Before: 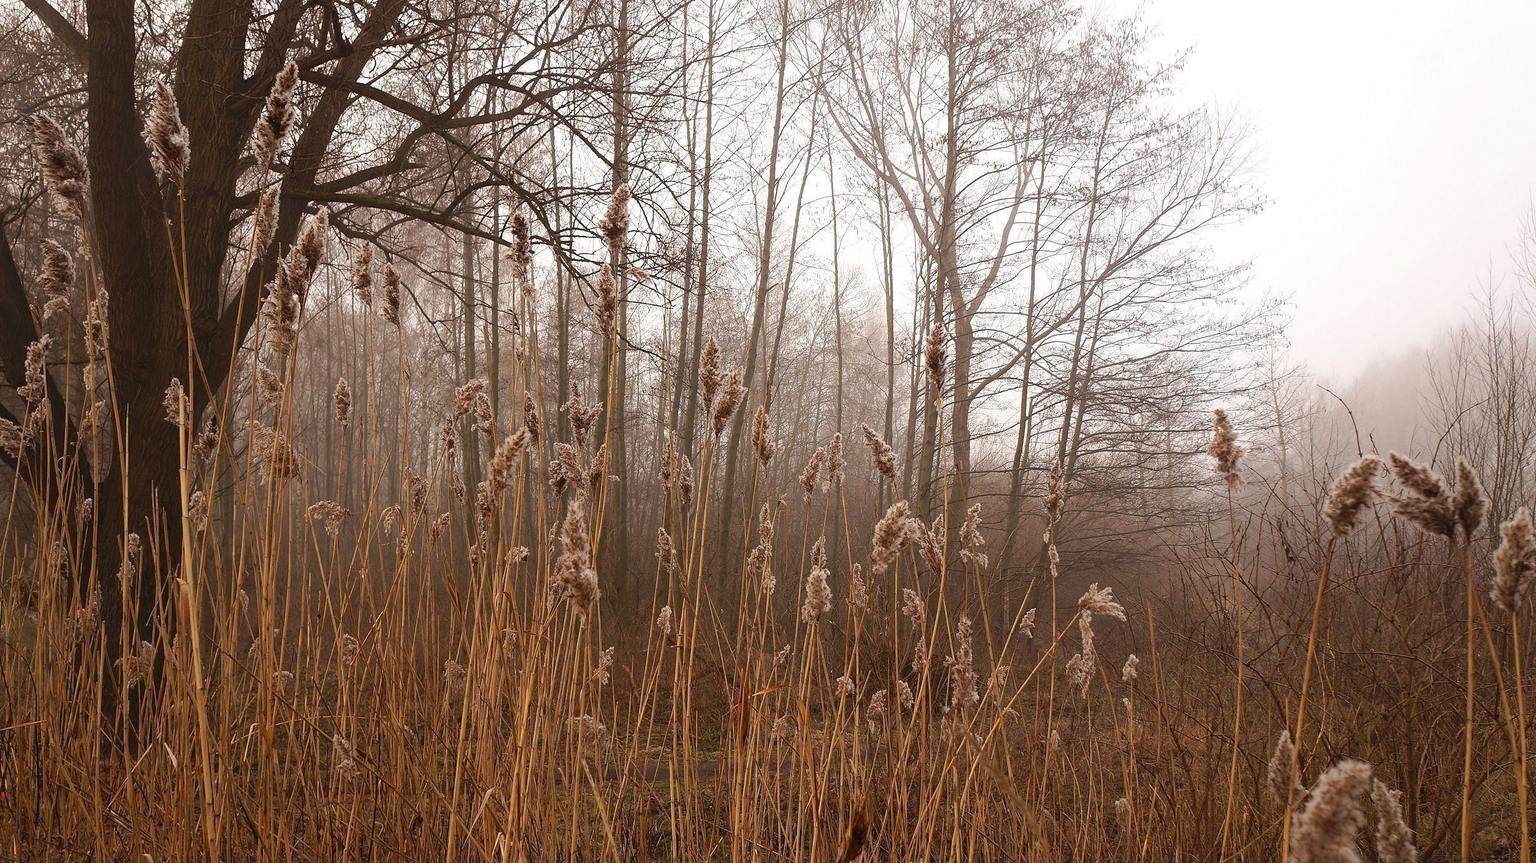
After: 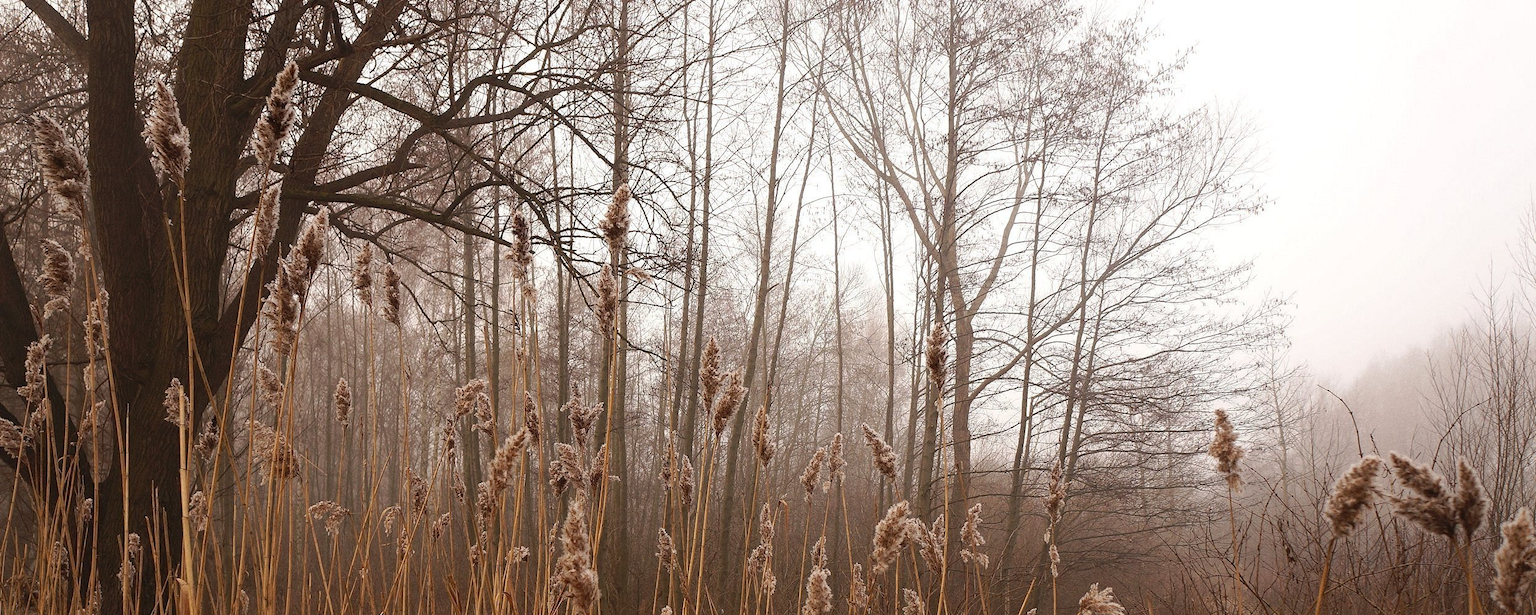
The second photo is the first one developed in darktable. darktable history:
grain: on, module defaults
crop: bottom 28.576%
